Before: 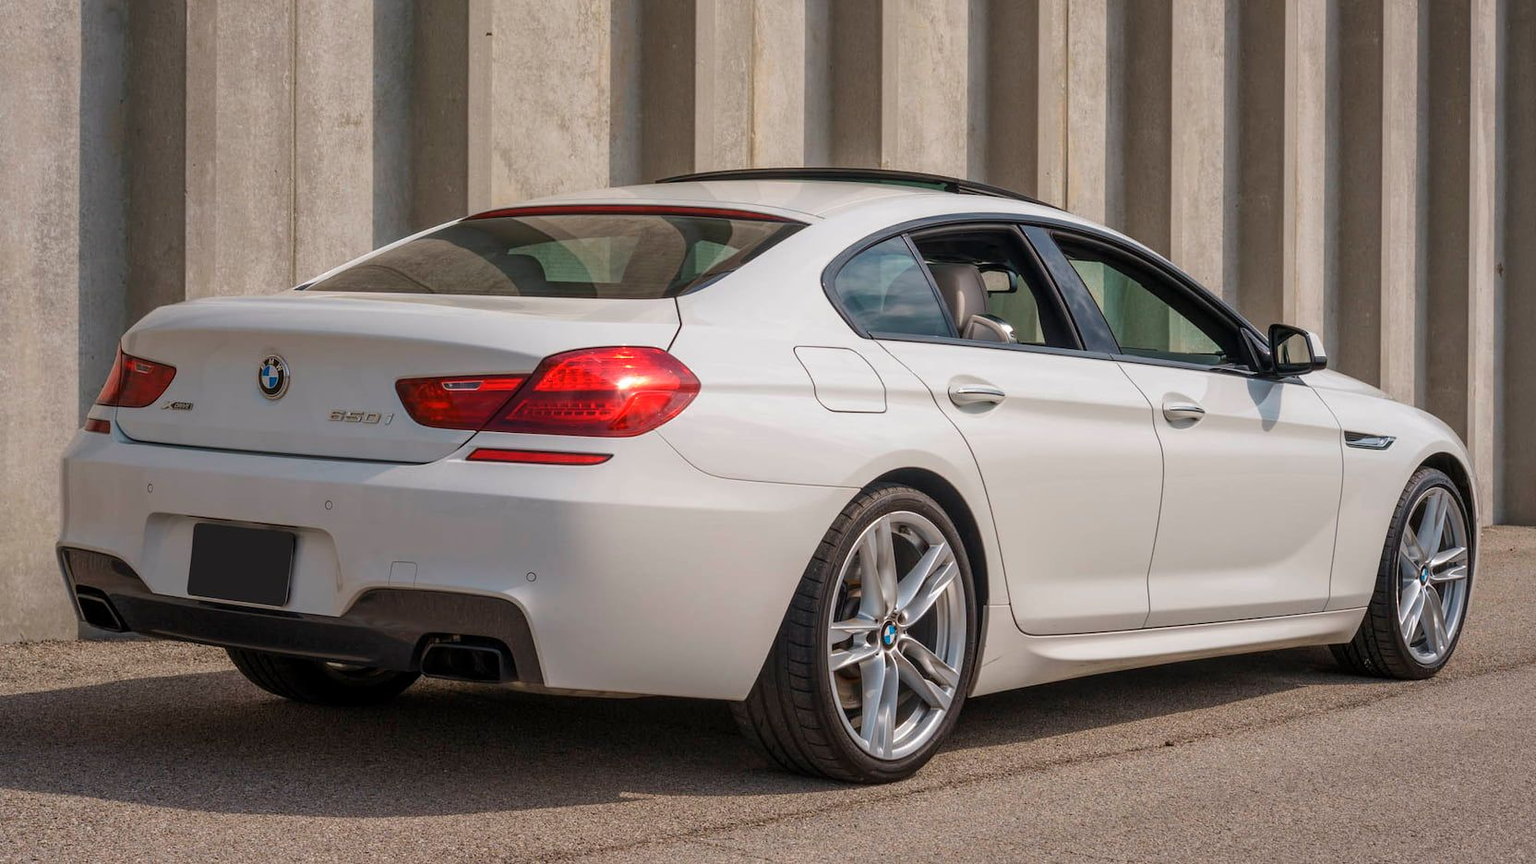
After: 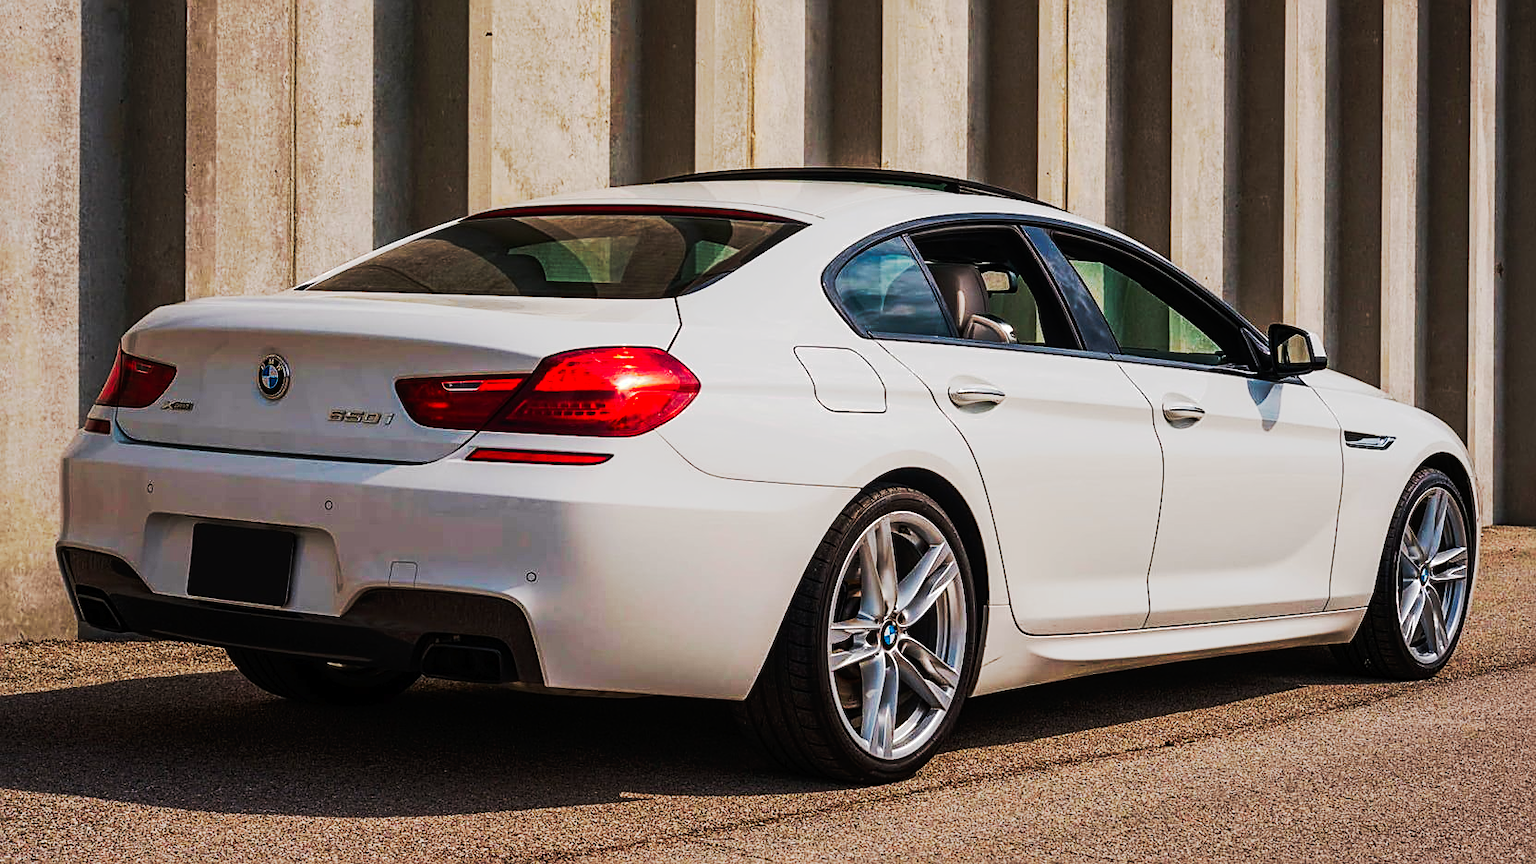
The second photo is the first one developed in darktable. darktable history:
tone curve: curves: ch0 [(0, 0) (0.003, 0.005) (0.011, 0.007) (0.025, 0.009) (0.044, 0.013) (0.069, 0.017) (0.1, 0.02) (0.136, 0.029) (0.177, 0.052) (0.224, 0.086) (0.277, 0.129) (0.335, 0.188) (0.399, 0.256) (0.468, 0.361) (0.543, 0.526) (0.623, 0.696) (0.709, 0.784) (0.801, 0.85) (0.898, 0.882) (1, 1)], preserve colors none
sharpen: on, module defaults
